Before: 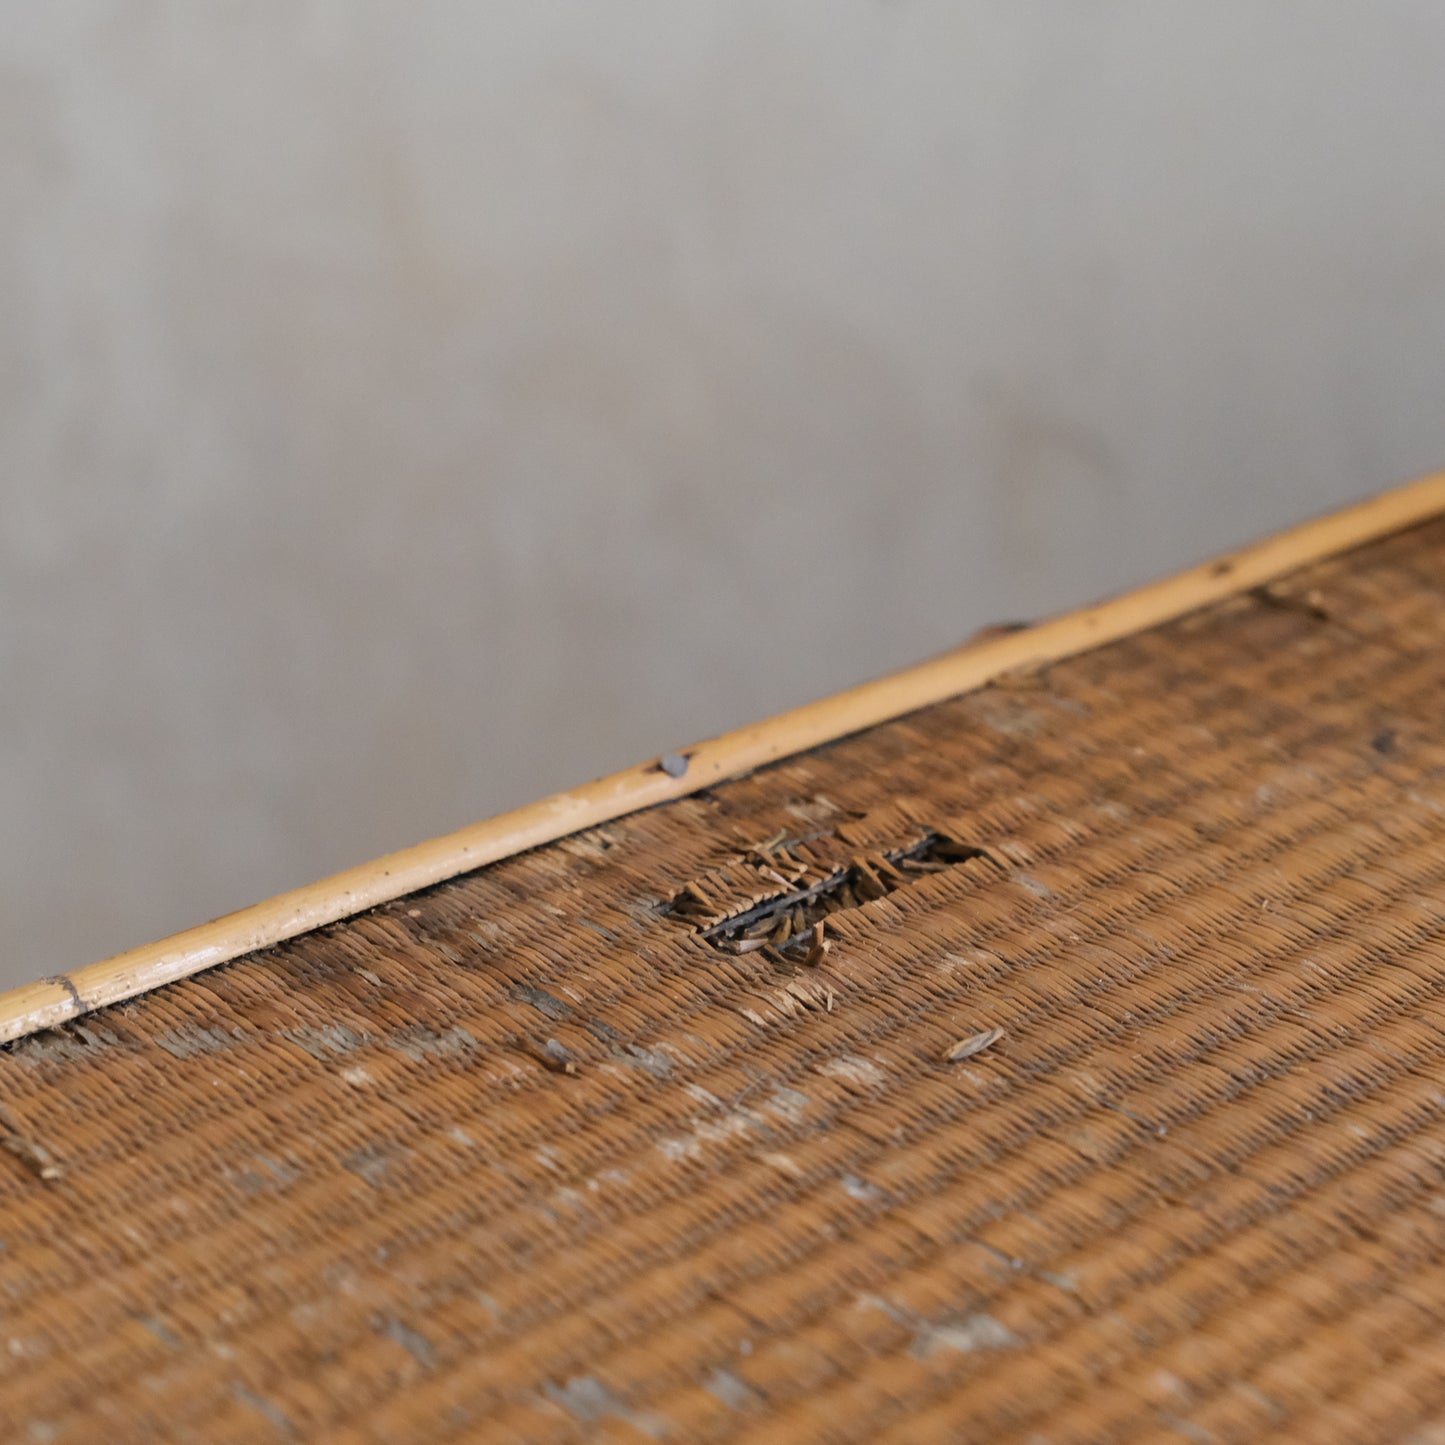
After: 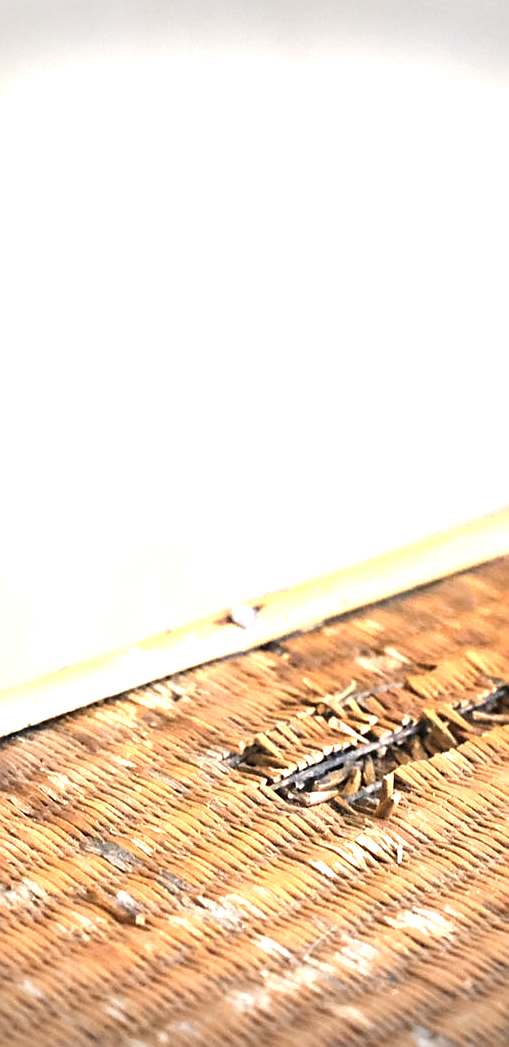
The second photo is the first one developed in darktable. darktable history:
sharpen: on, module defaults
exposure: black level correction 0, exposure 1.2 EV, compensate highlight preservation false
vignetting: fall-off start 99.39%, brightness -0.579, saturation -0.268, width/height ratio 1.309, dithering 8-bit output
levels: levels [0, 0.394, 0.787]
crop and rotate: left 29.799%, top 10.248%, right 34.933%, bottom 17.228%
